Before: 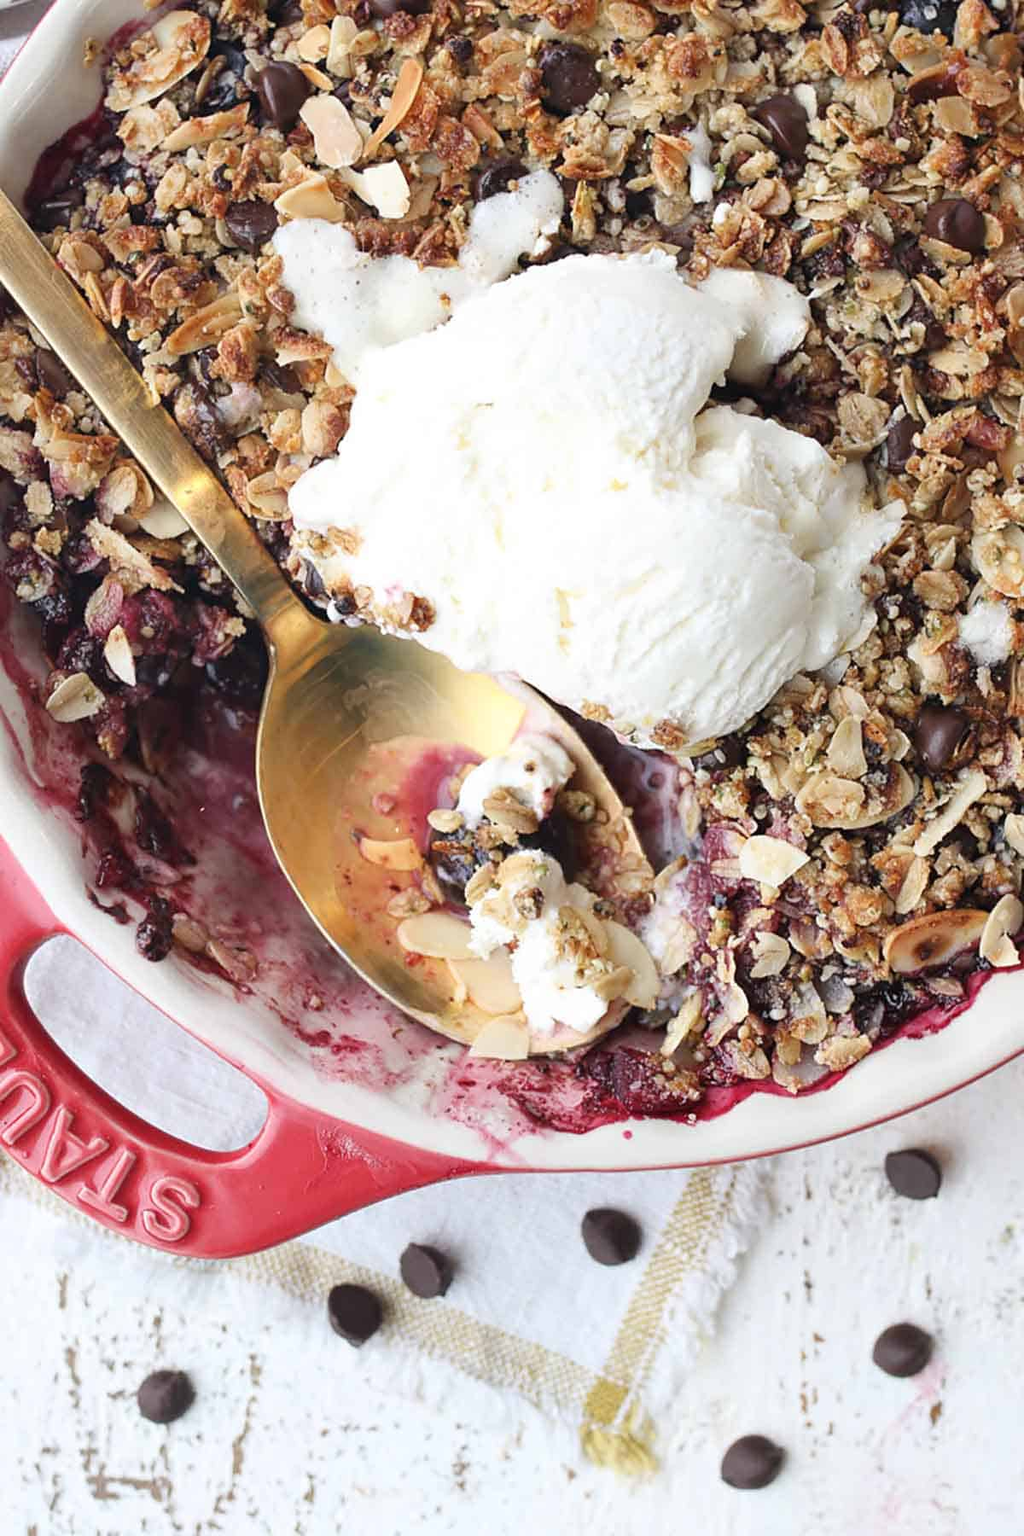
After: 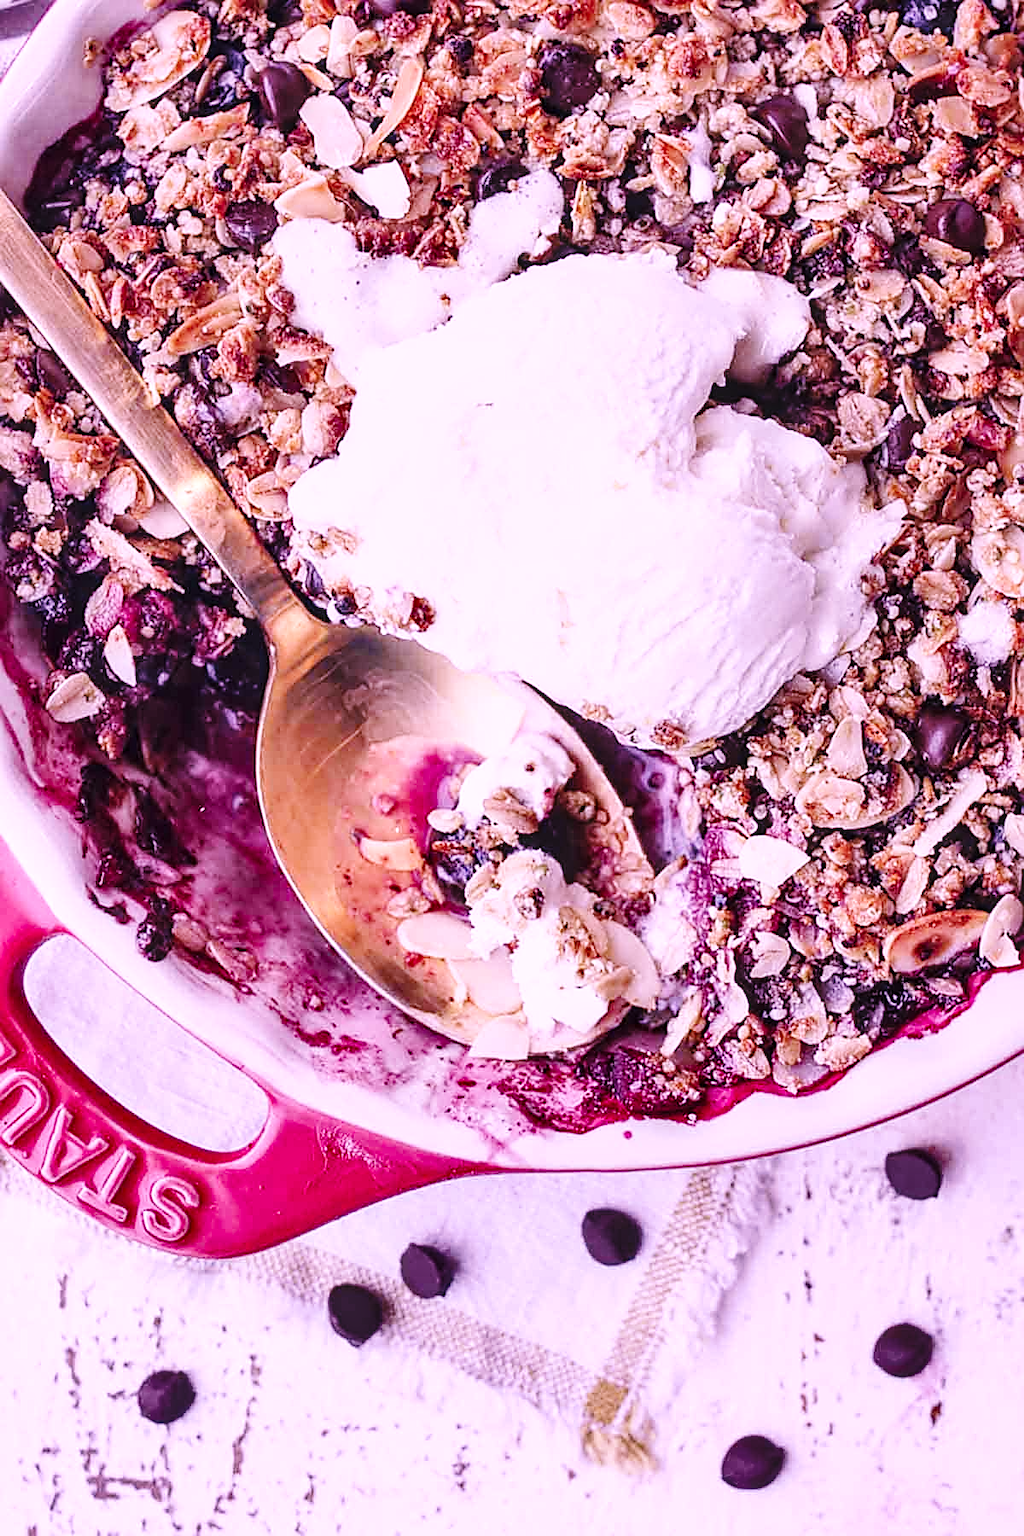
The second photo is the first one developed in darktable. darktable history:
local contrast: detail 130%
sharpen: on, module defaults
shadows and highlights: soften with gaussian
tone equalizer: on, module defaults
exposure: exposure -0.04 EV, compensate highlight preservation false
color calibration: output R [1.107, -0.012, -0.003, 0], output B [0, 0, 1.308, 0], illuminant custom, x 0.364, y 0.385, temperature 4522.74 K
base curve: curves: ch0 [(0, 0) (0.036, 0.025) (0.121, 0.166) (0.206, 0.329) (0.605, 0.79) (1, 1)], preserve colors none
